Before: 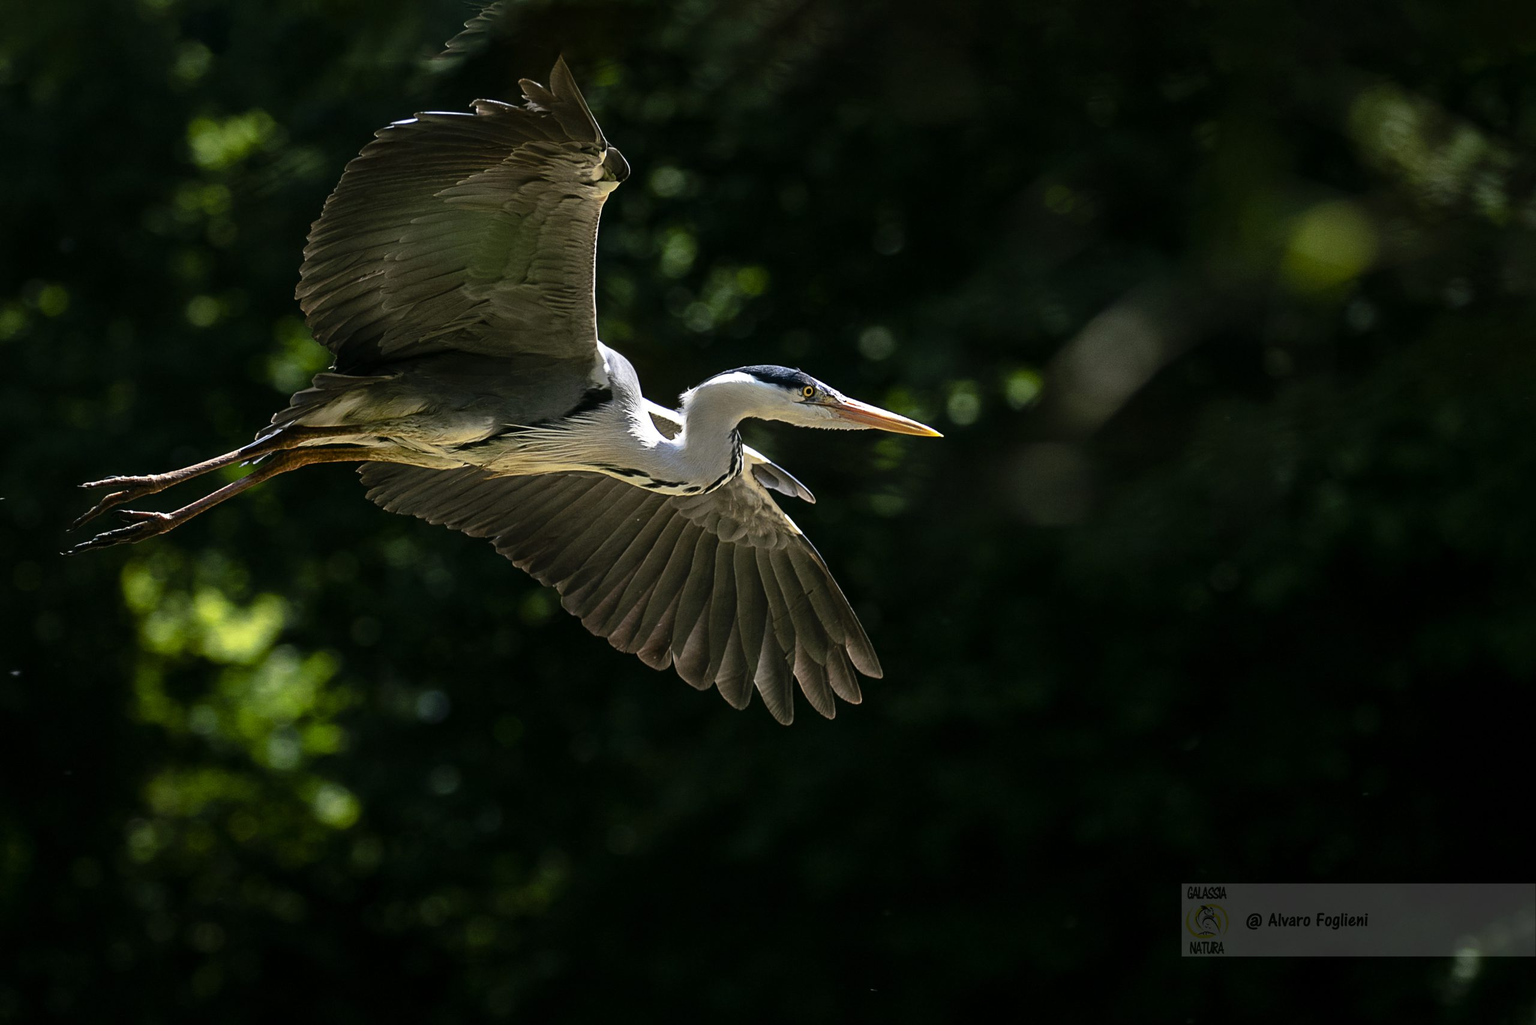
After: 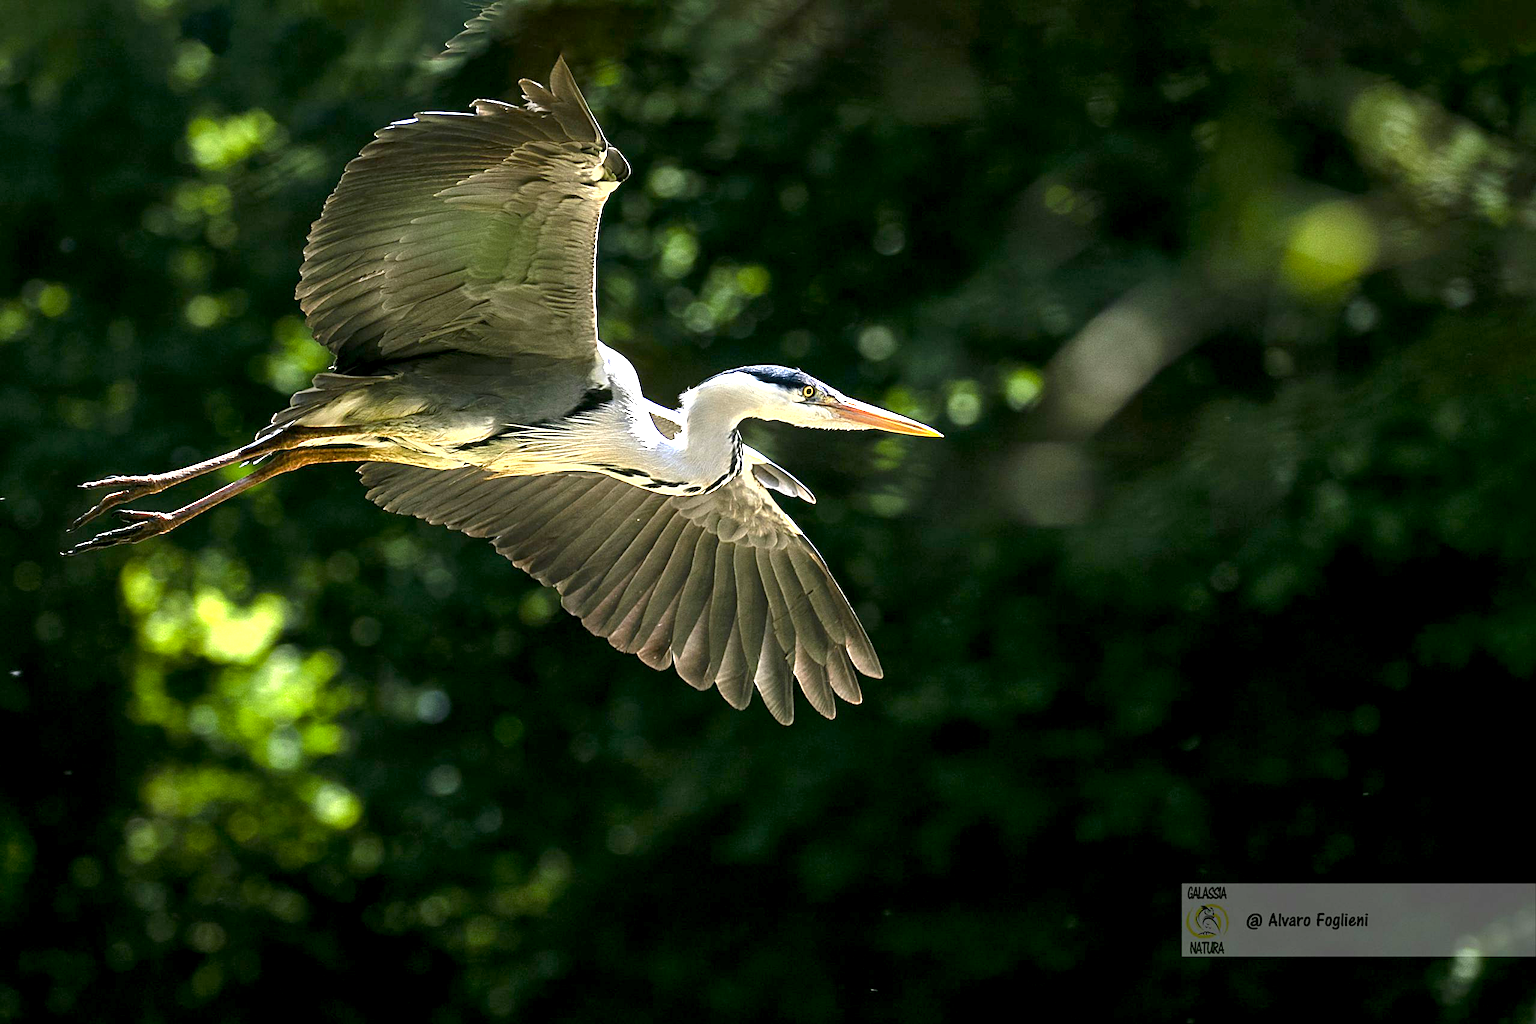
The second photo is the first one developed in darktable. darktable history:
exposure: black level correction 0.001, exposure 1.99 EV, compensate highlight preservation false
shadows and highlights: shadows 25.63, white point adjustment -3.06, highlights -30.06
sharpen: amount 0.205
